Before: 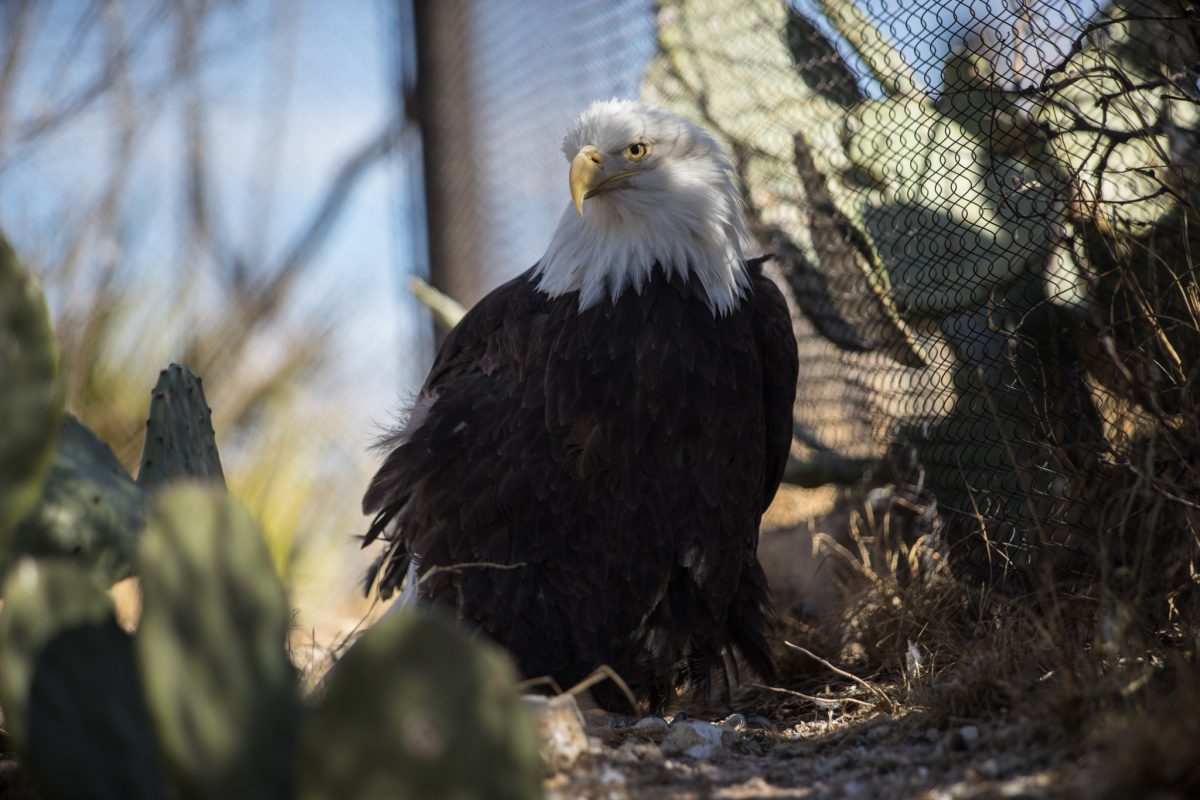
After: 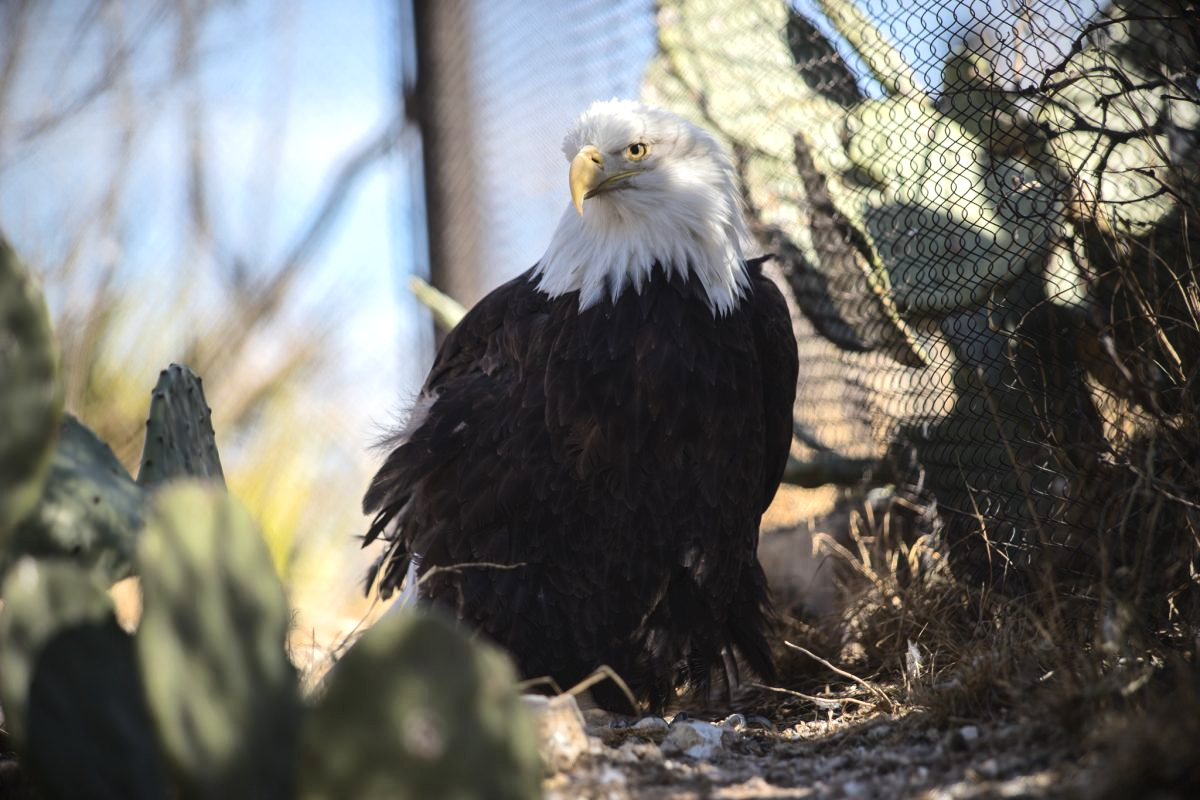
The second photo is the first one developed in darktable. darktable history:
exposure: black level correction 0, exposure 0.498 EV, compensate highlight preservation false
vignetting: on, module defaults
tone curve: curves: ch0 [(0, 0) (0.003, 0.031) (0.011, 0.041) (0.025, 0.054) (0.044, 0.06) (0.069, 0.083) (0.1, 0.108) (0.136, 0.135) (0.177, 0.179) (0.224, 0.231) (0.277, 0.294) (0.335, 0.378) (0.399, 0.463) (0.468, 0.552) (0.543, 0.627) (0.623, 0.694) (0.709, 0.776) (0.801, 0.849) (0.898, 0.905) (1, 1)], color space Lab, independent channels, preserve colors none
